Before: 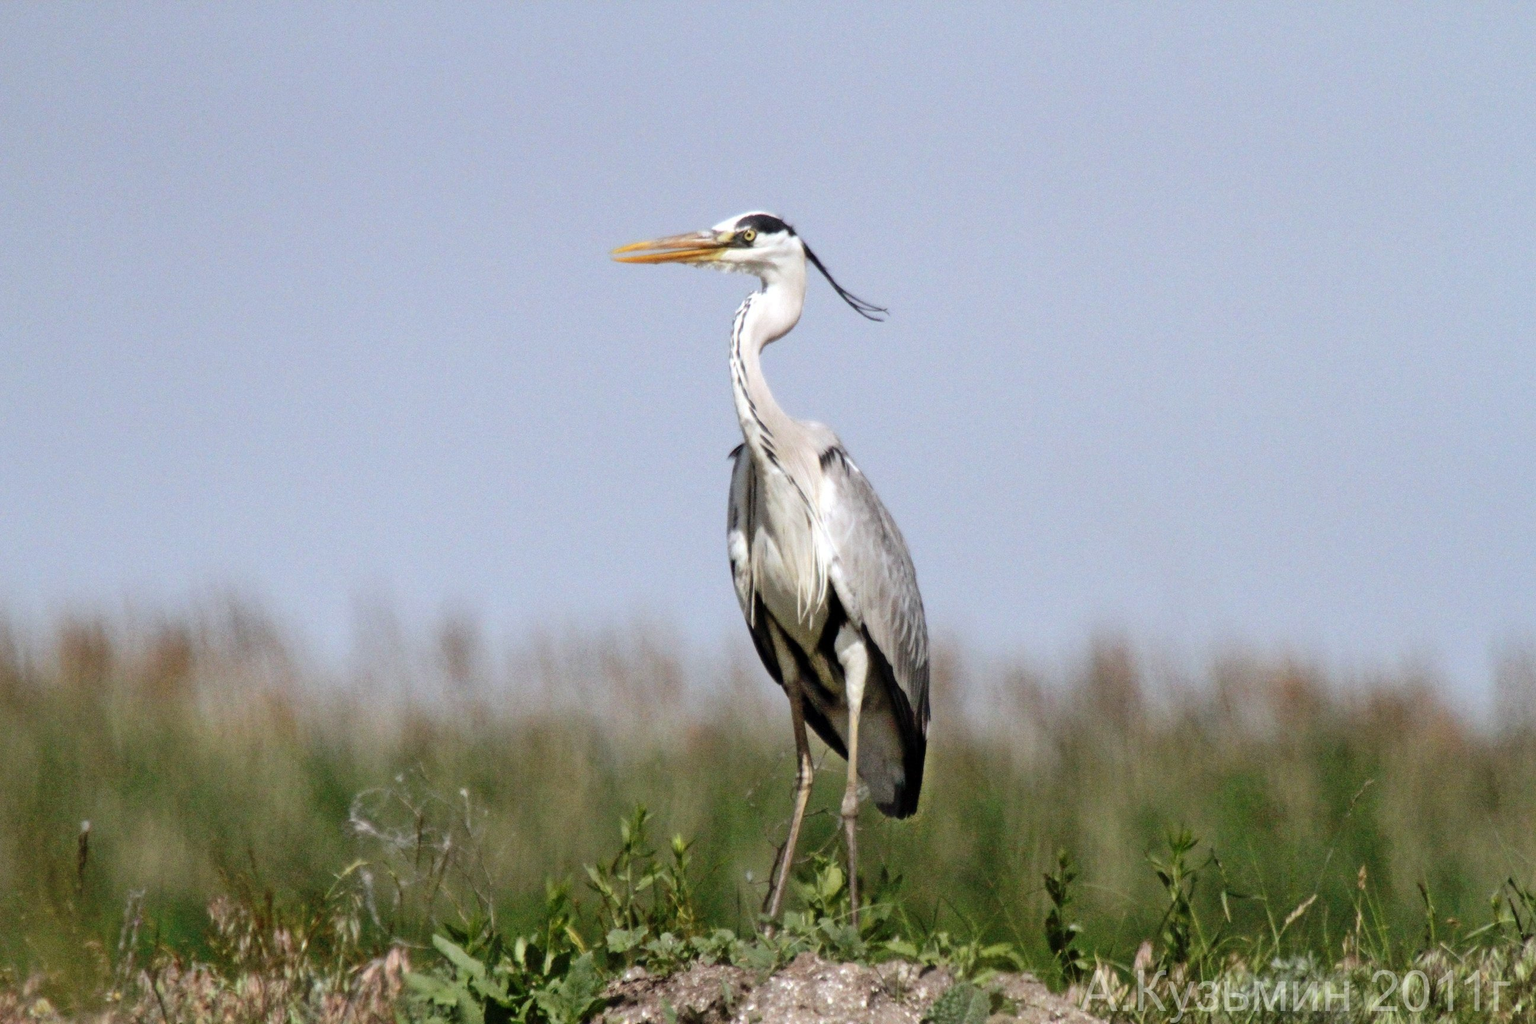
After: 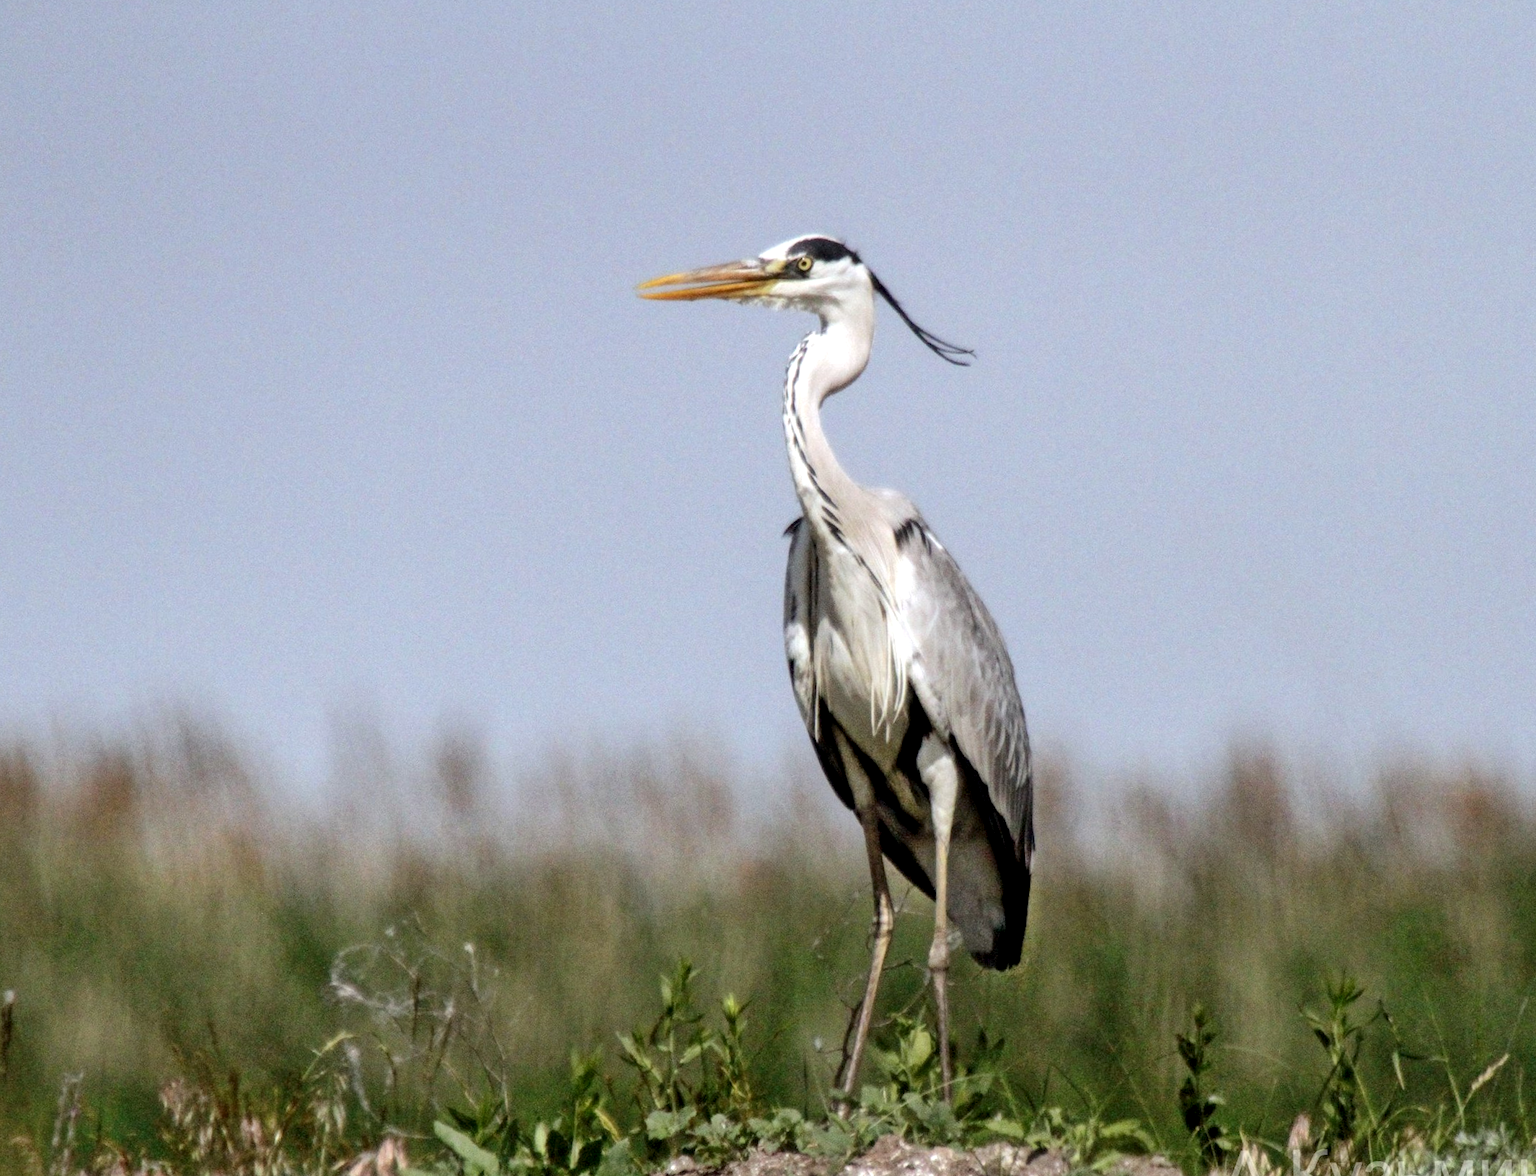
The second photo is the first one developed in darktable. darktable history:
crop and rotate: angle 1°, left 4.281%, top 0.642%, right 11.383%, bottom 2.486%
local contrast: shadows 94%
